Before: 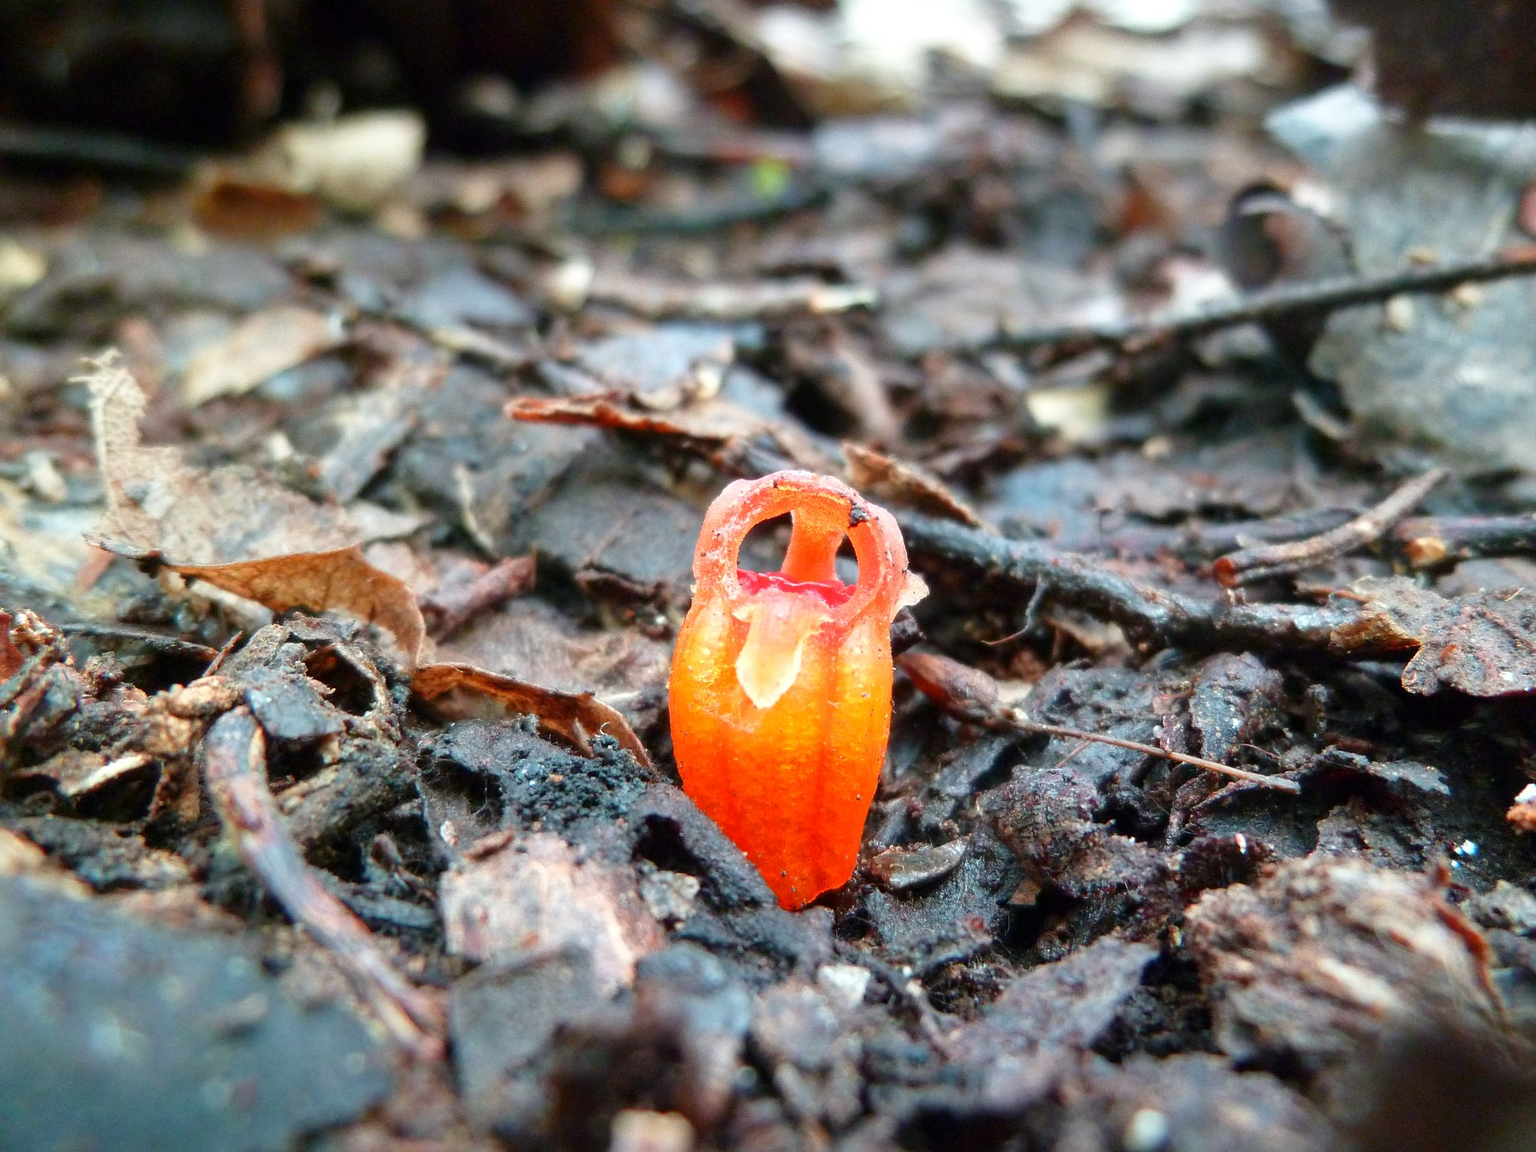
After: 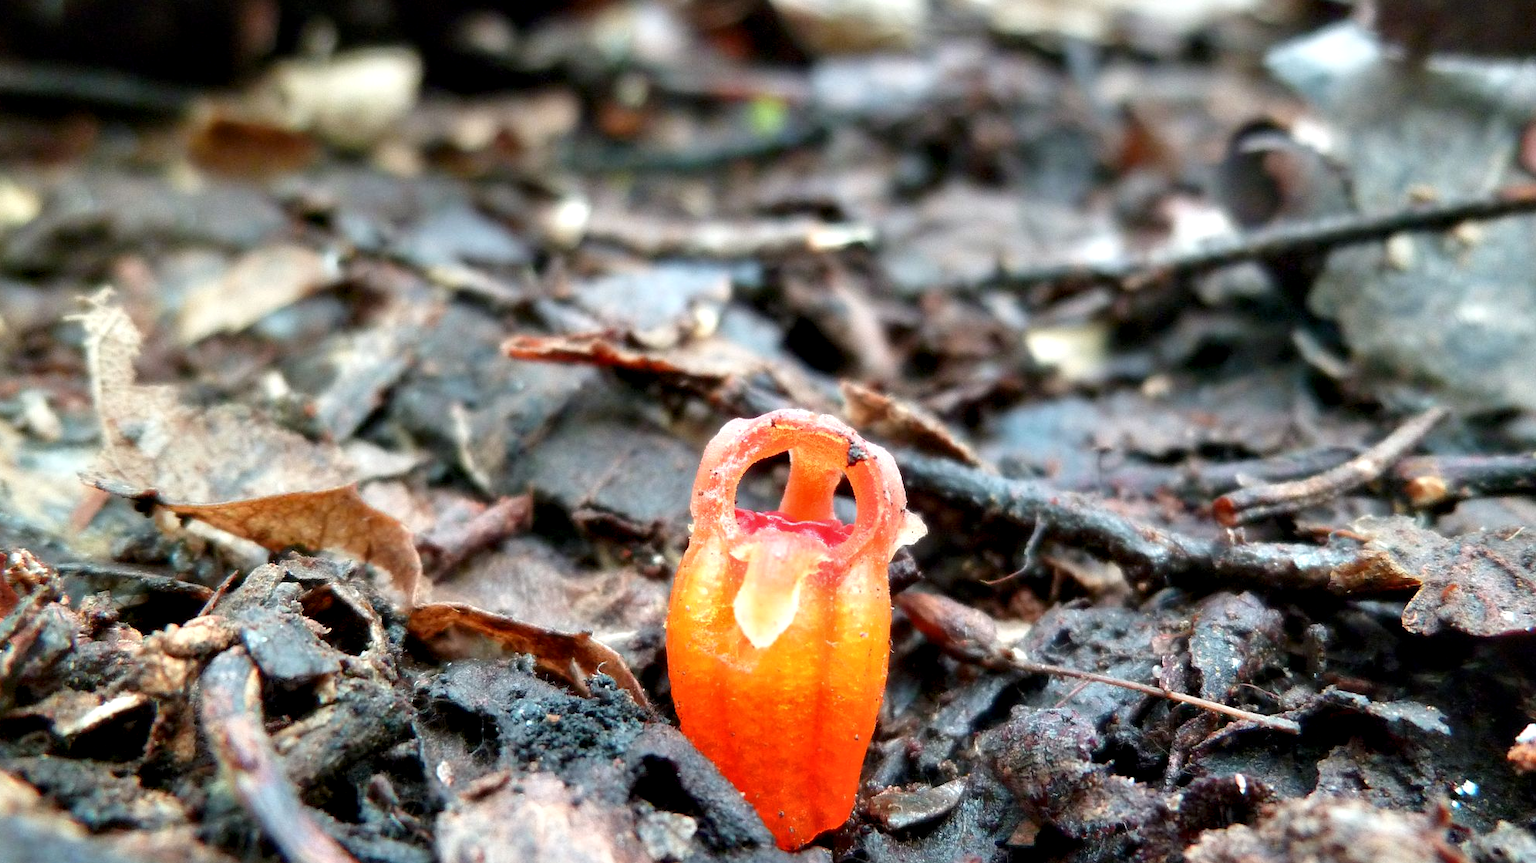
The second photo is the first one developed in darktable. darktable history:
crop: left 0.387%, top 5.469%, bottom 19.809%
color balance: on, module defaults
contrast equalizer: y [[0.514, 0.573, 0.581, 0.508, 0.5, 0.5], [0.5 ×6], [0.5 ×6], [0 ×6], [0 ×6]], mix 0.79
